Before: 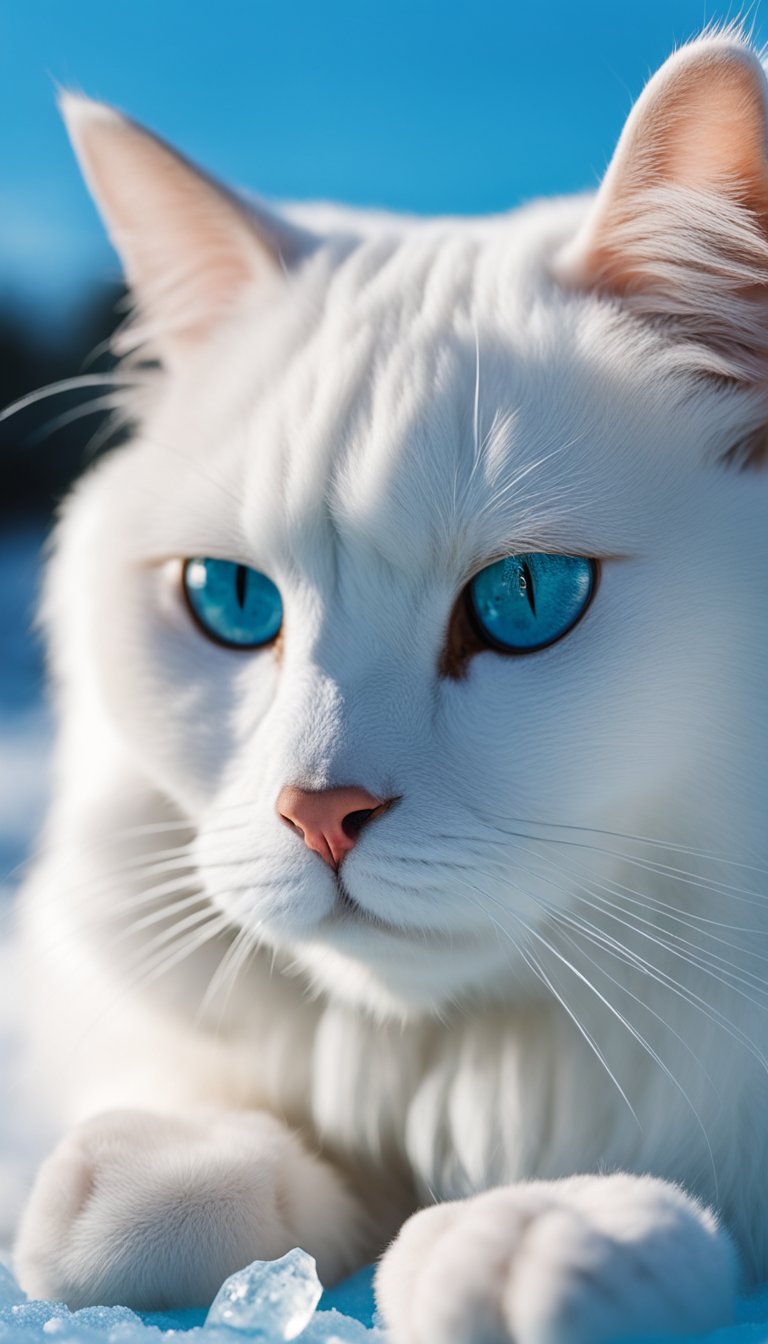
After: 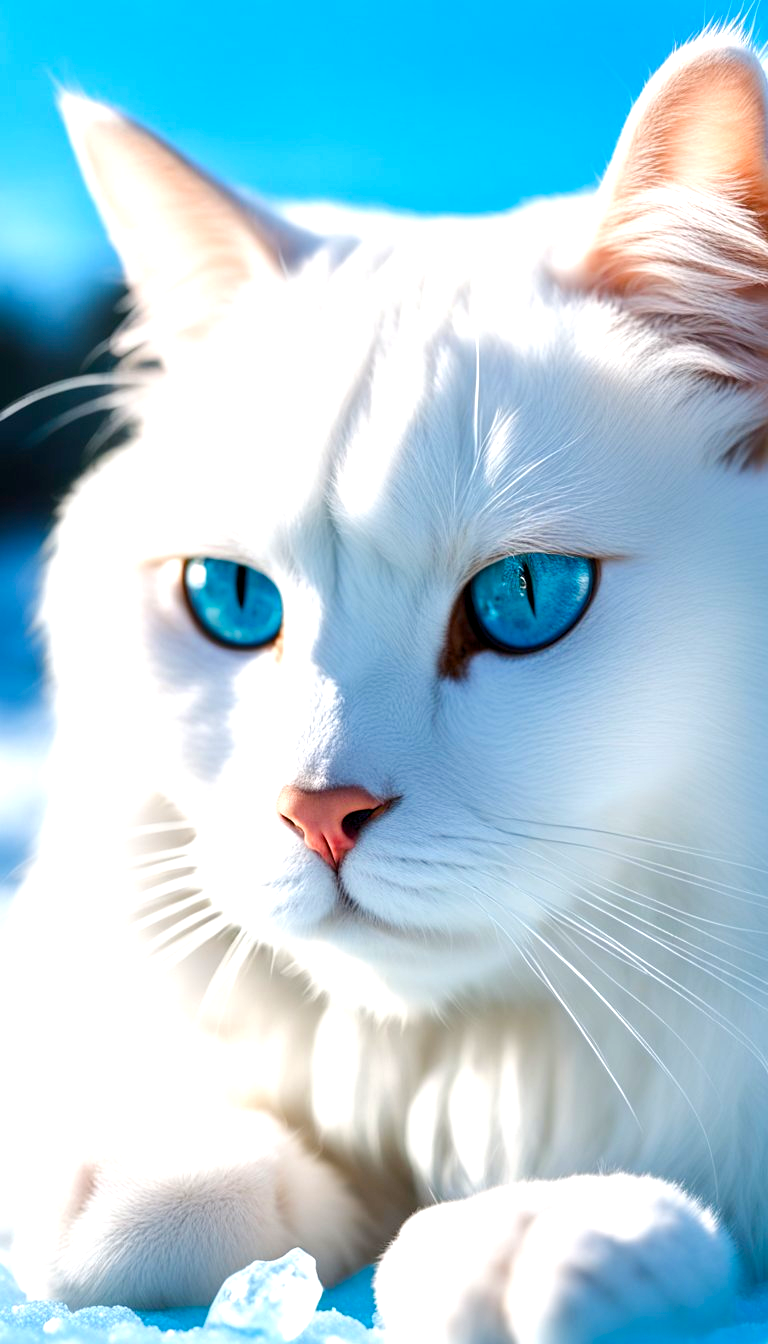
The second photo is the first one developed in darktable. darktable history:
exposure: black level correction 0, exposure 0.7 EV, compensate exposure bias true, compensate highlight preservation false
color balance rgb: global offset › luminance -0.51%, perceptual saturation grading › global saturation 27.53%, perceptual saturation grading › highlights -25%, perceptual saturation grading › shadows 25%, perceptual brilliance grading › highlights 6.62%, perceptual brilliance grading › mid-tones 17.07%, perceptual brilliance grading › shadows -5.23%
